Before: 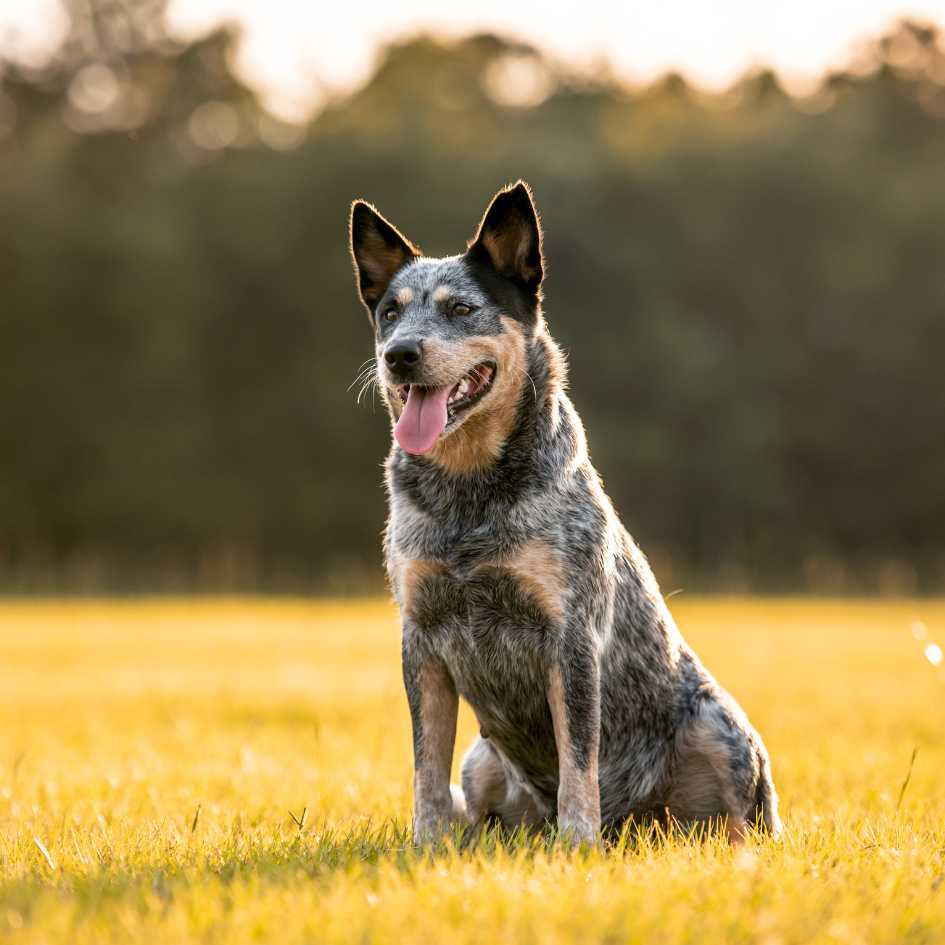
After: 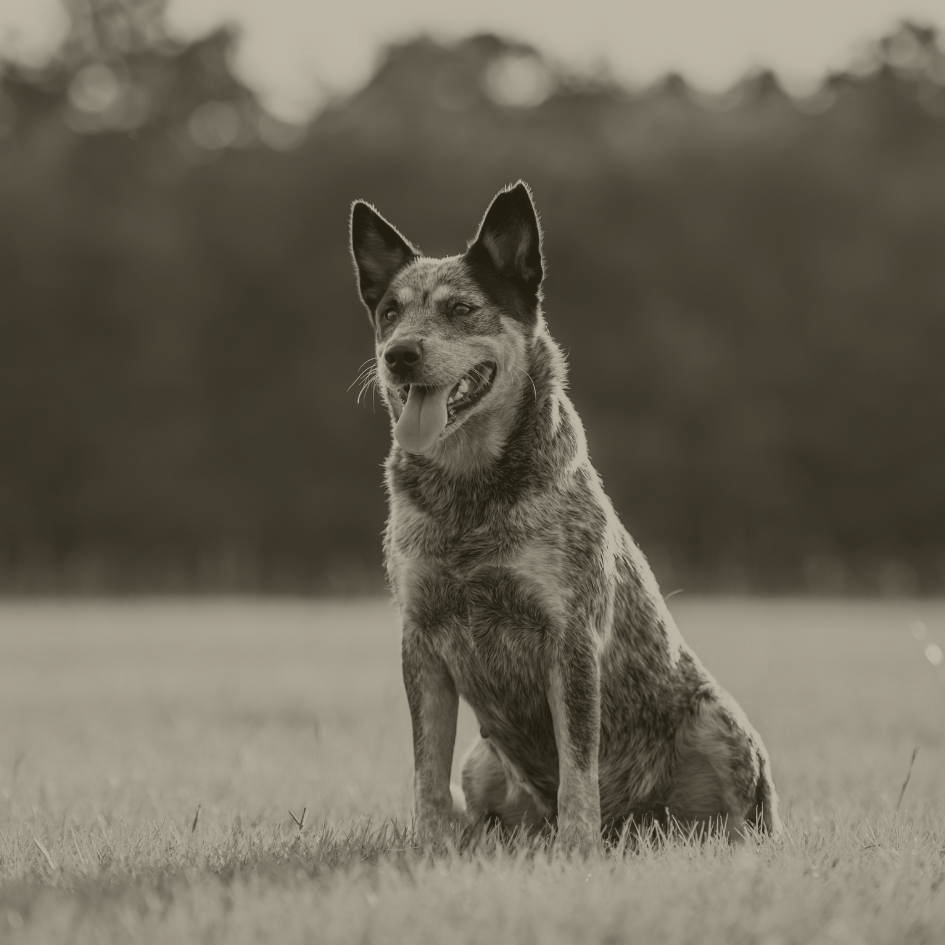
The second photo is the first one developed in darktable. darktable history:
colorize: hue 41.44°, saturation 22%, source mix 60%, lightness 10.61%
color balance: contrast 8.5%, output saturation 105%
